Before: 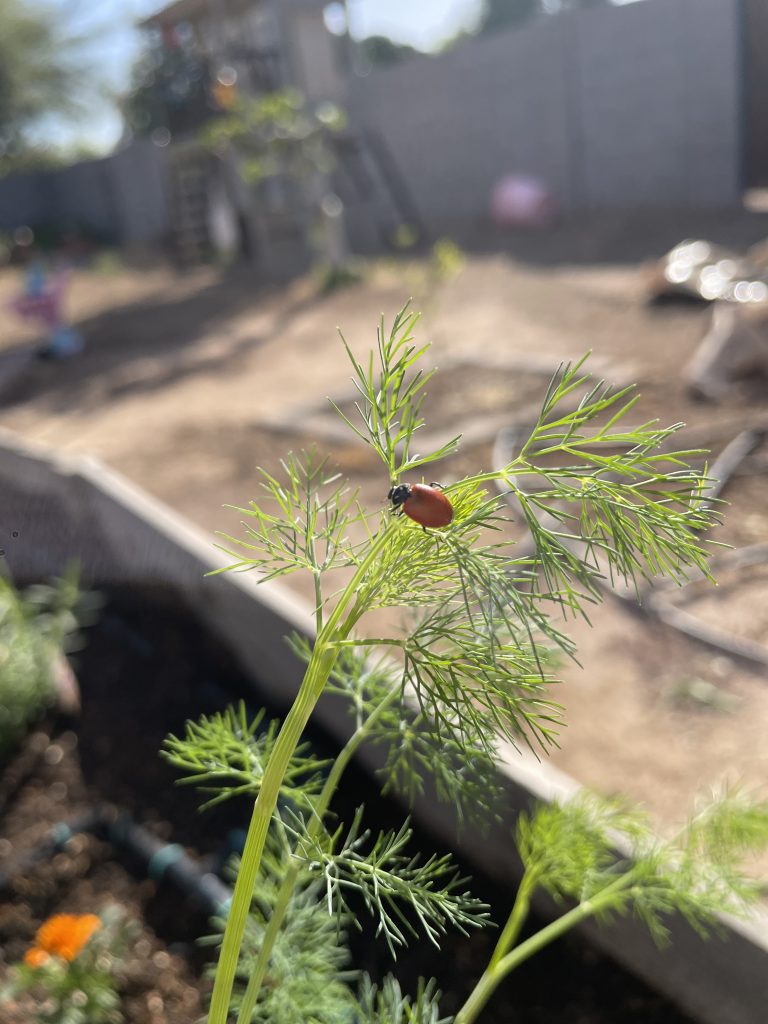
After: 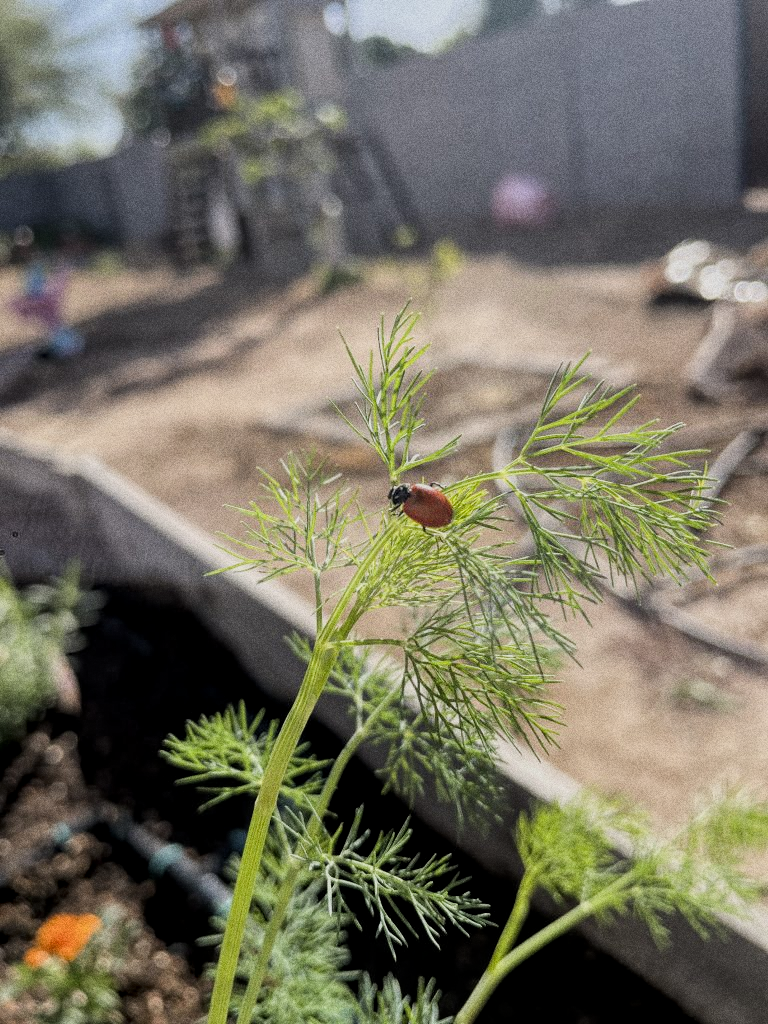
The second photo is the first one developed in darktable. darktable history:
grain: coarseness 0.09 ISO, strength 40%
filmic rgb: black relative exposure -7.65 EV, white relative exposure 4.56 EV, hardness 3.61, contrast 1.05
local contrast: highlights 99%, shadows 86%, detail 160%, midtone range 0.2
